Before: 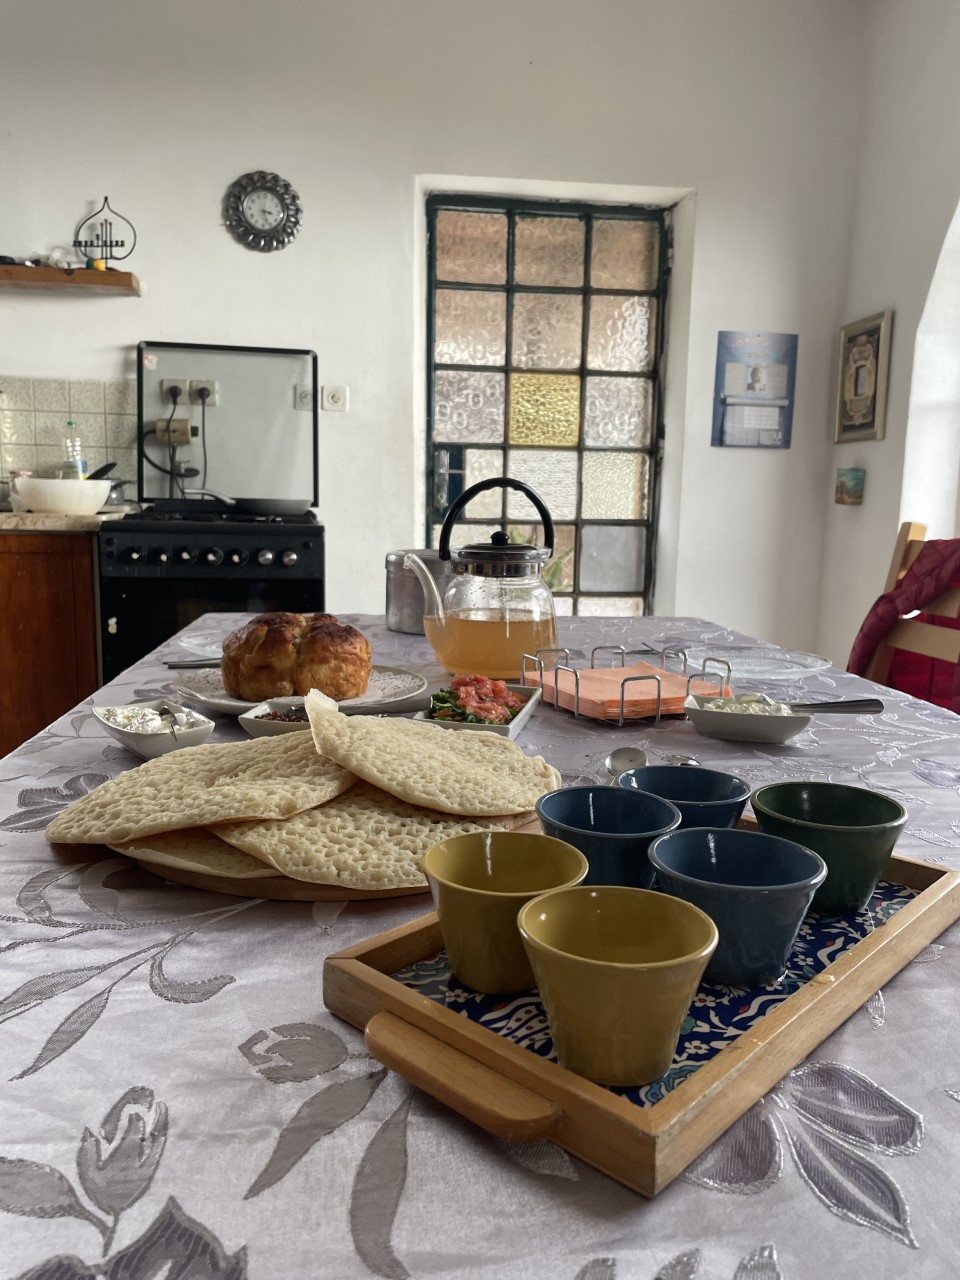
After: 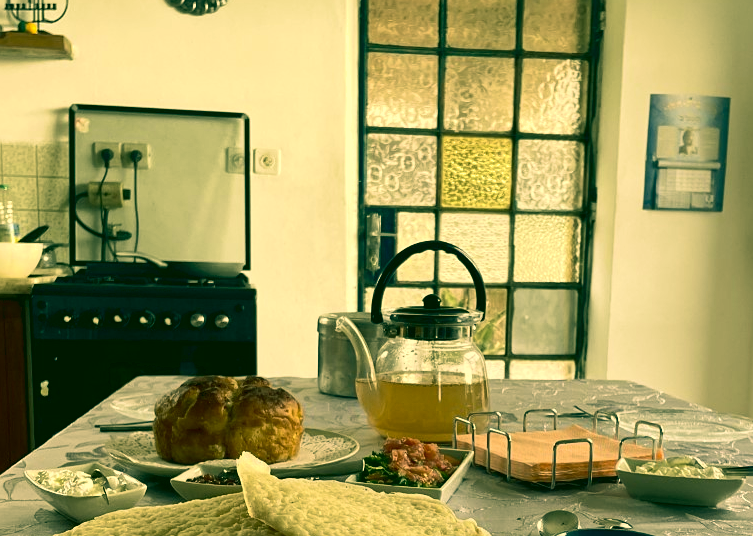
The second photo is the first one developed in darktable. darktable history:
contrast brightness saturation: contrast 0.298
color correction: highlights a* 5.61, highlights b* 33.5, shadows a* -26.46, shadows b* 3.98
sharpen: radius 1.294, amount 0.289, threshold 0.098
shadows and highlights: shadows color adjustment 98.02%, highlights color adjustment 58.05%
crop: left 7.164%, top 18.593%, right 14.299%, bottom 39.506%
exposure: exposure 0.129 EV, compensate highlight preservation false
velvia: on, module defaults
